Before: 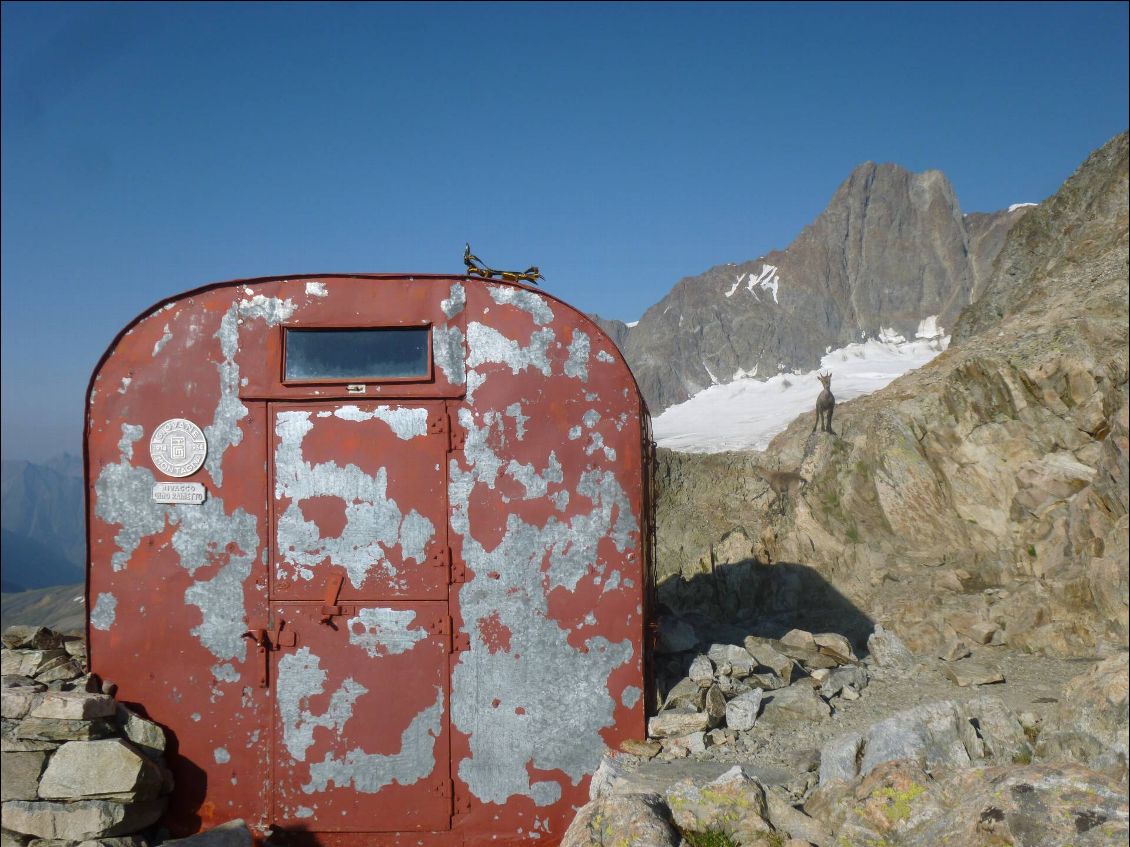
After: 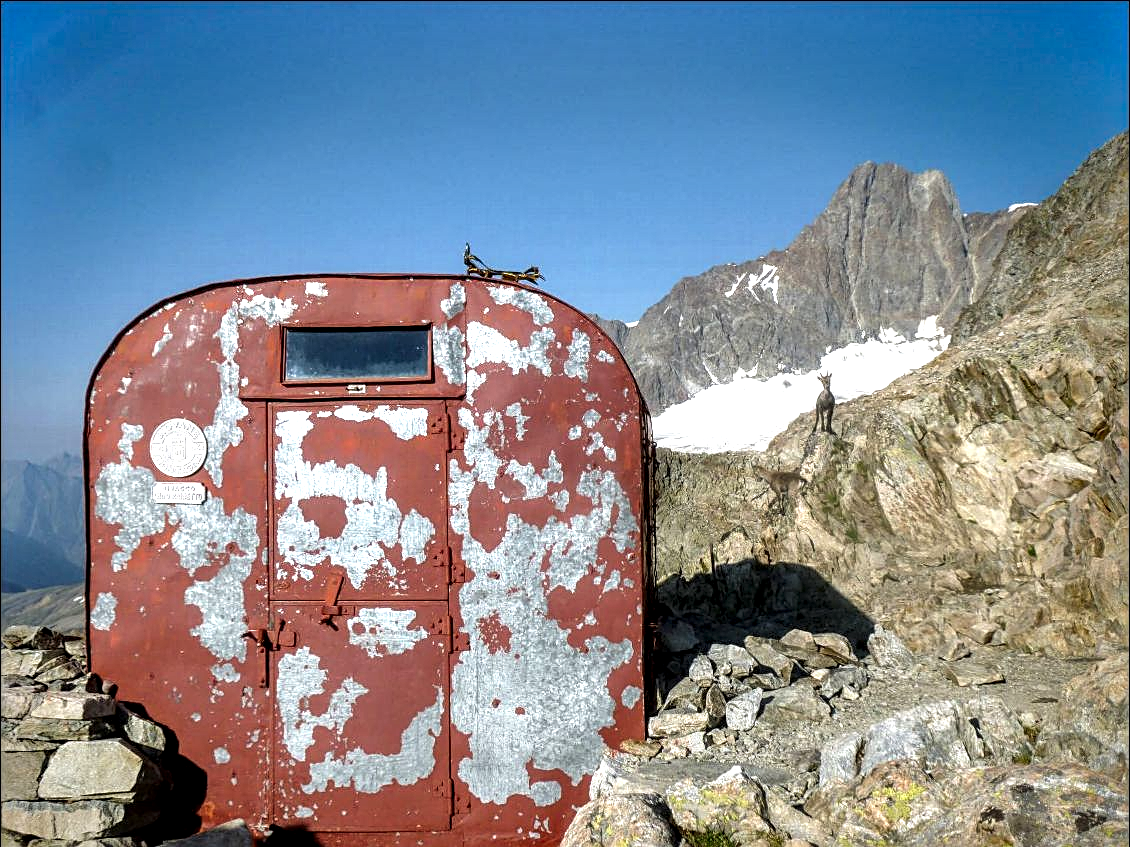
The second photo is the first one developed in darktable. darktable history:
vignetting: saturation 0.373, center (-0.028, 0.236)
local contrast: highlights 60%, shadows 60%, detail 160%
shadows and highlights: soften with gaussian
sharpen: on, module defaults
tone equalizer: -8 EV -0.758 EV, -7 EV -0.666 EV, -6 EV -0.586 EV, -5 EV -0.378 EV, -3 EV 0.382 EV, -2 EV 0.6 EV, -1 EV 0.689 EV, +0 EV 0.776 EV, mask exposure compensation -0.485 EV
